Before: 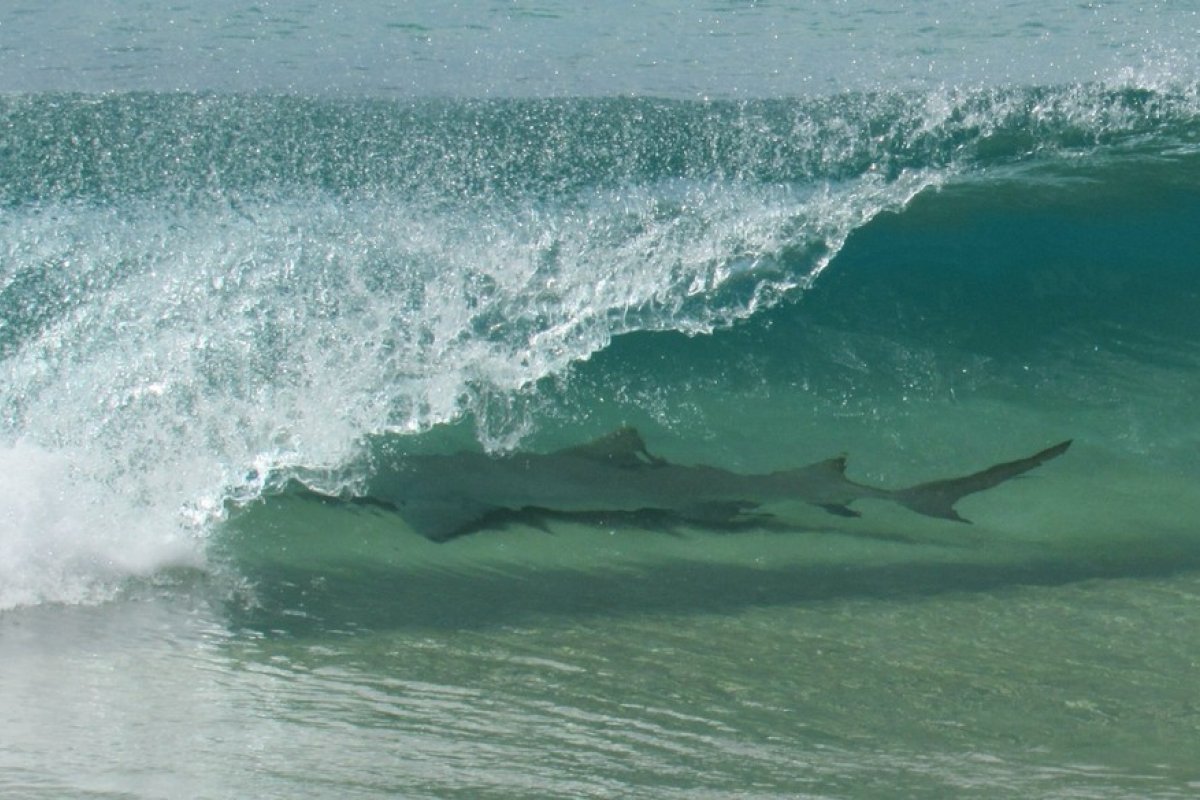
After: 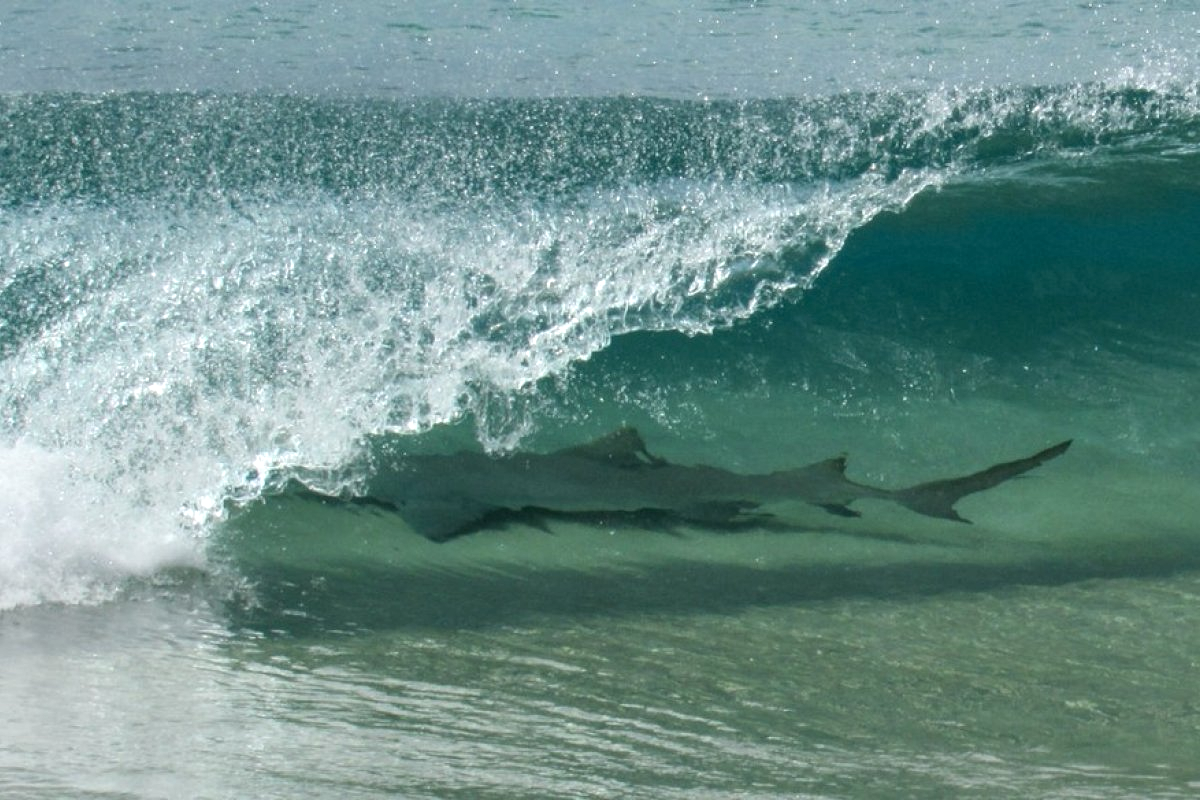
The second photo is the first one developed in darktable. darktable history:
local contrast: detail 142%
tone equalizer: on, module defaults
